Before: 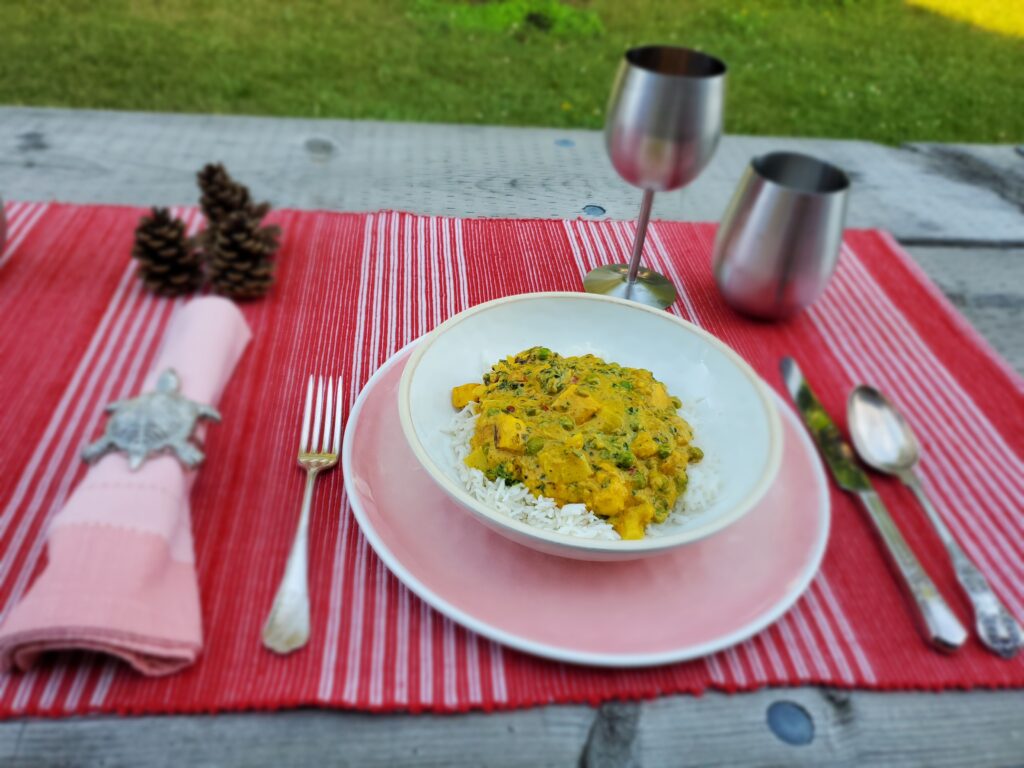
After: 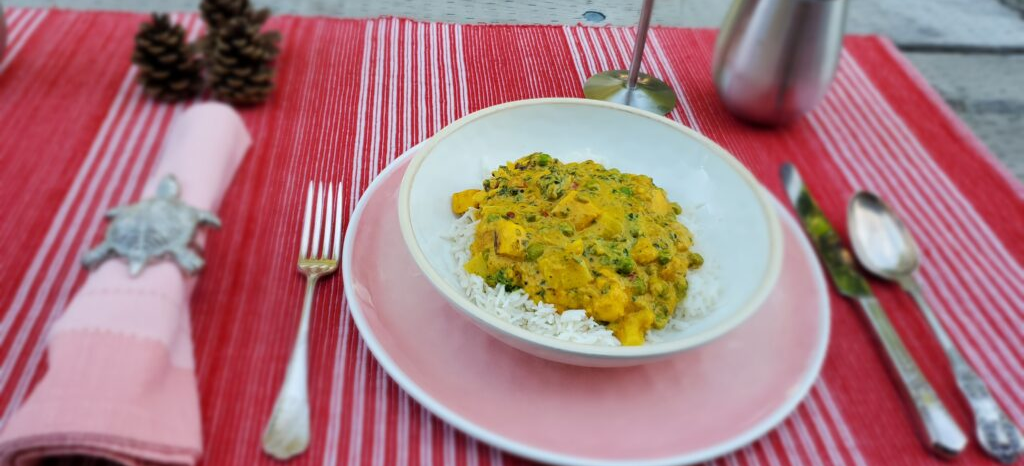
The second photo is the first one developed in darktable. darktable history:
crop and rotate: top 25.294%, bottom 13.925%
